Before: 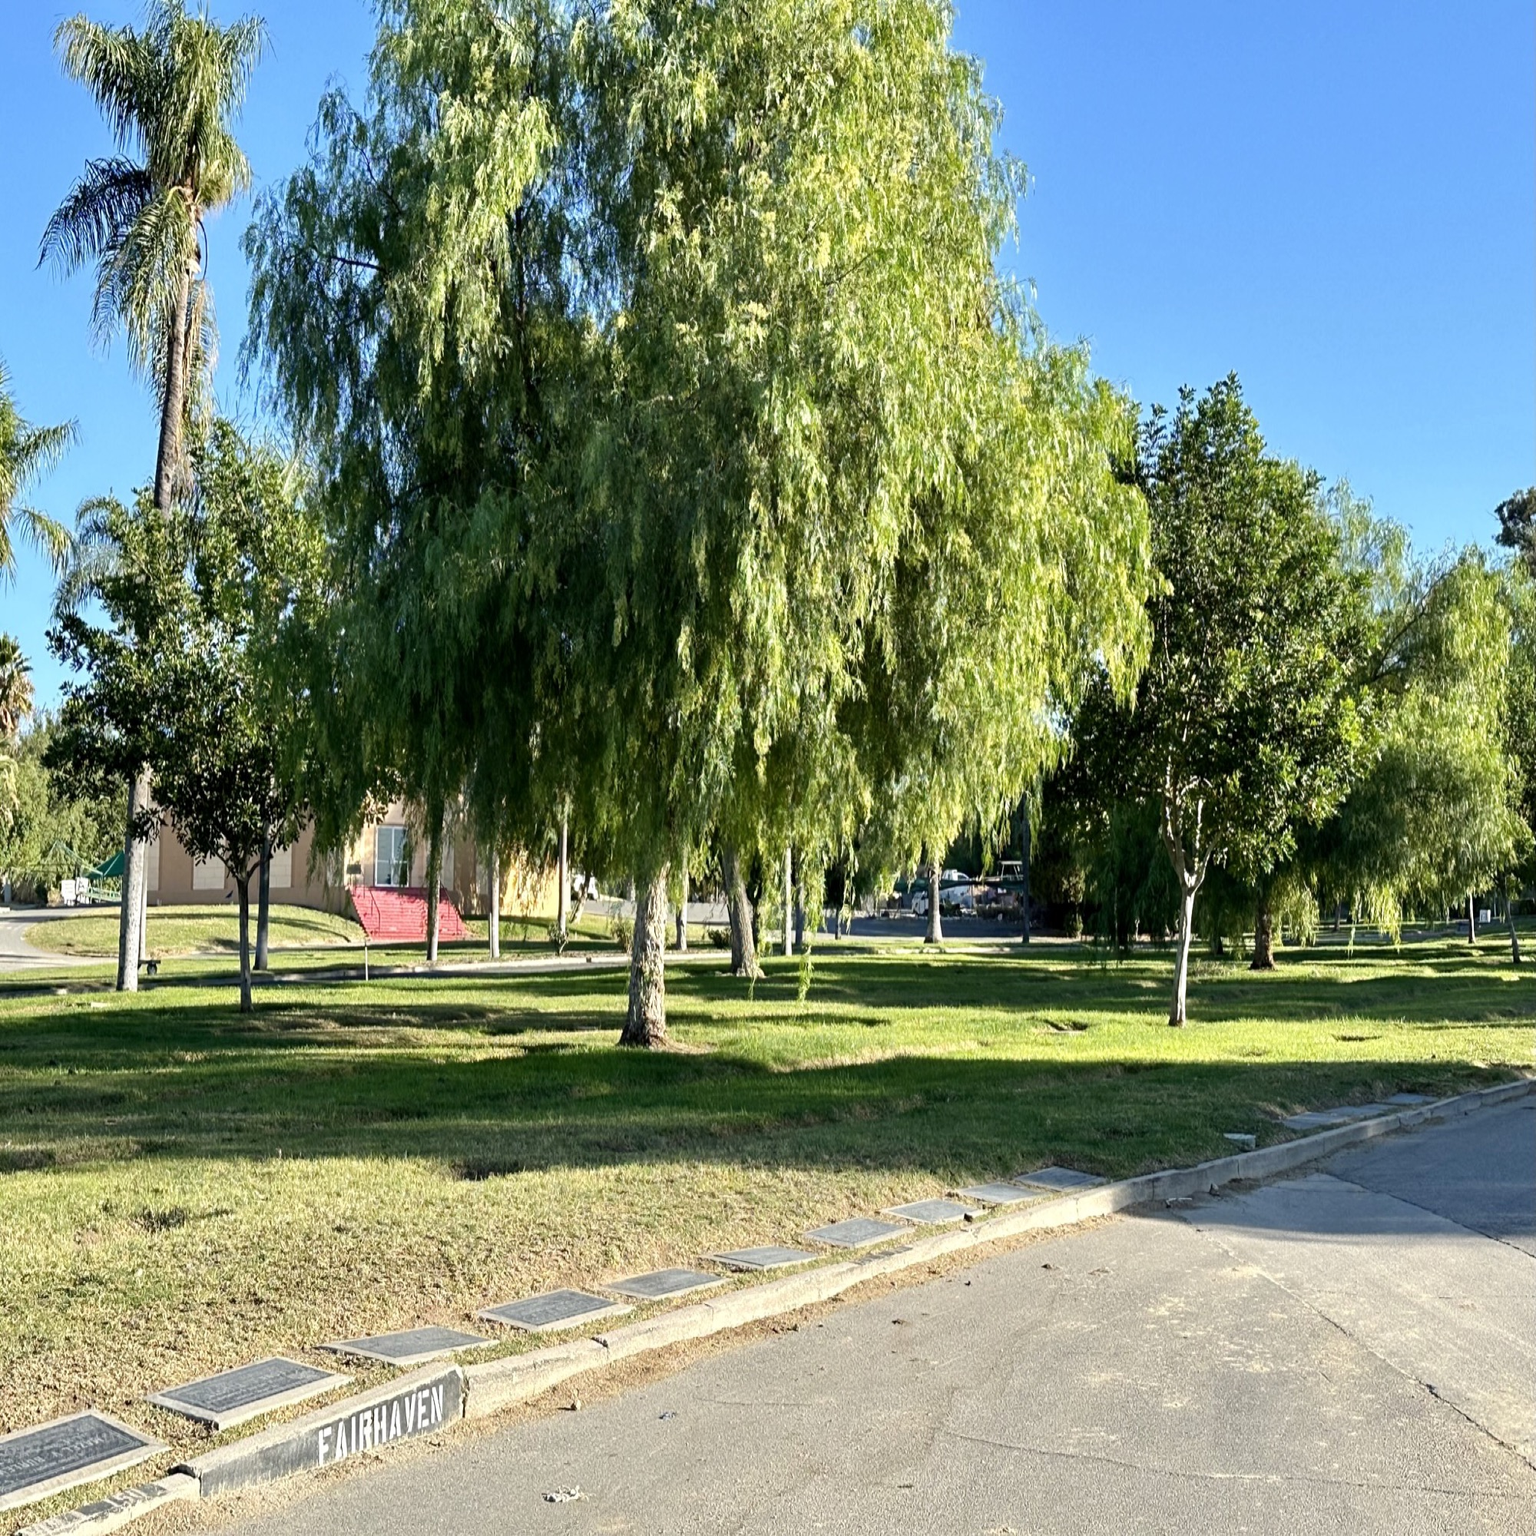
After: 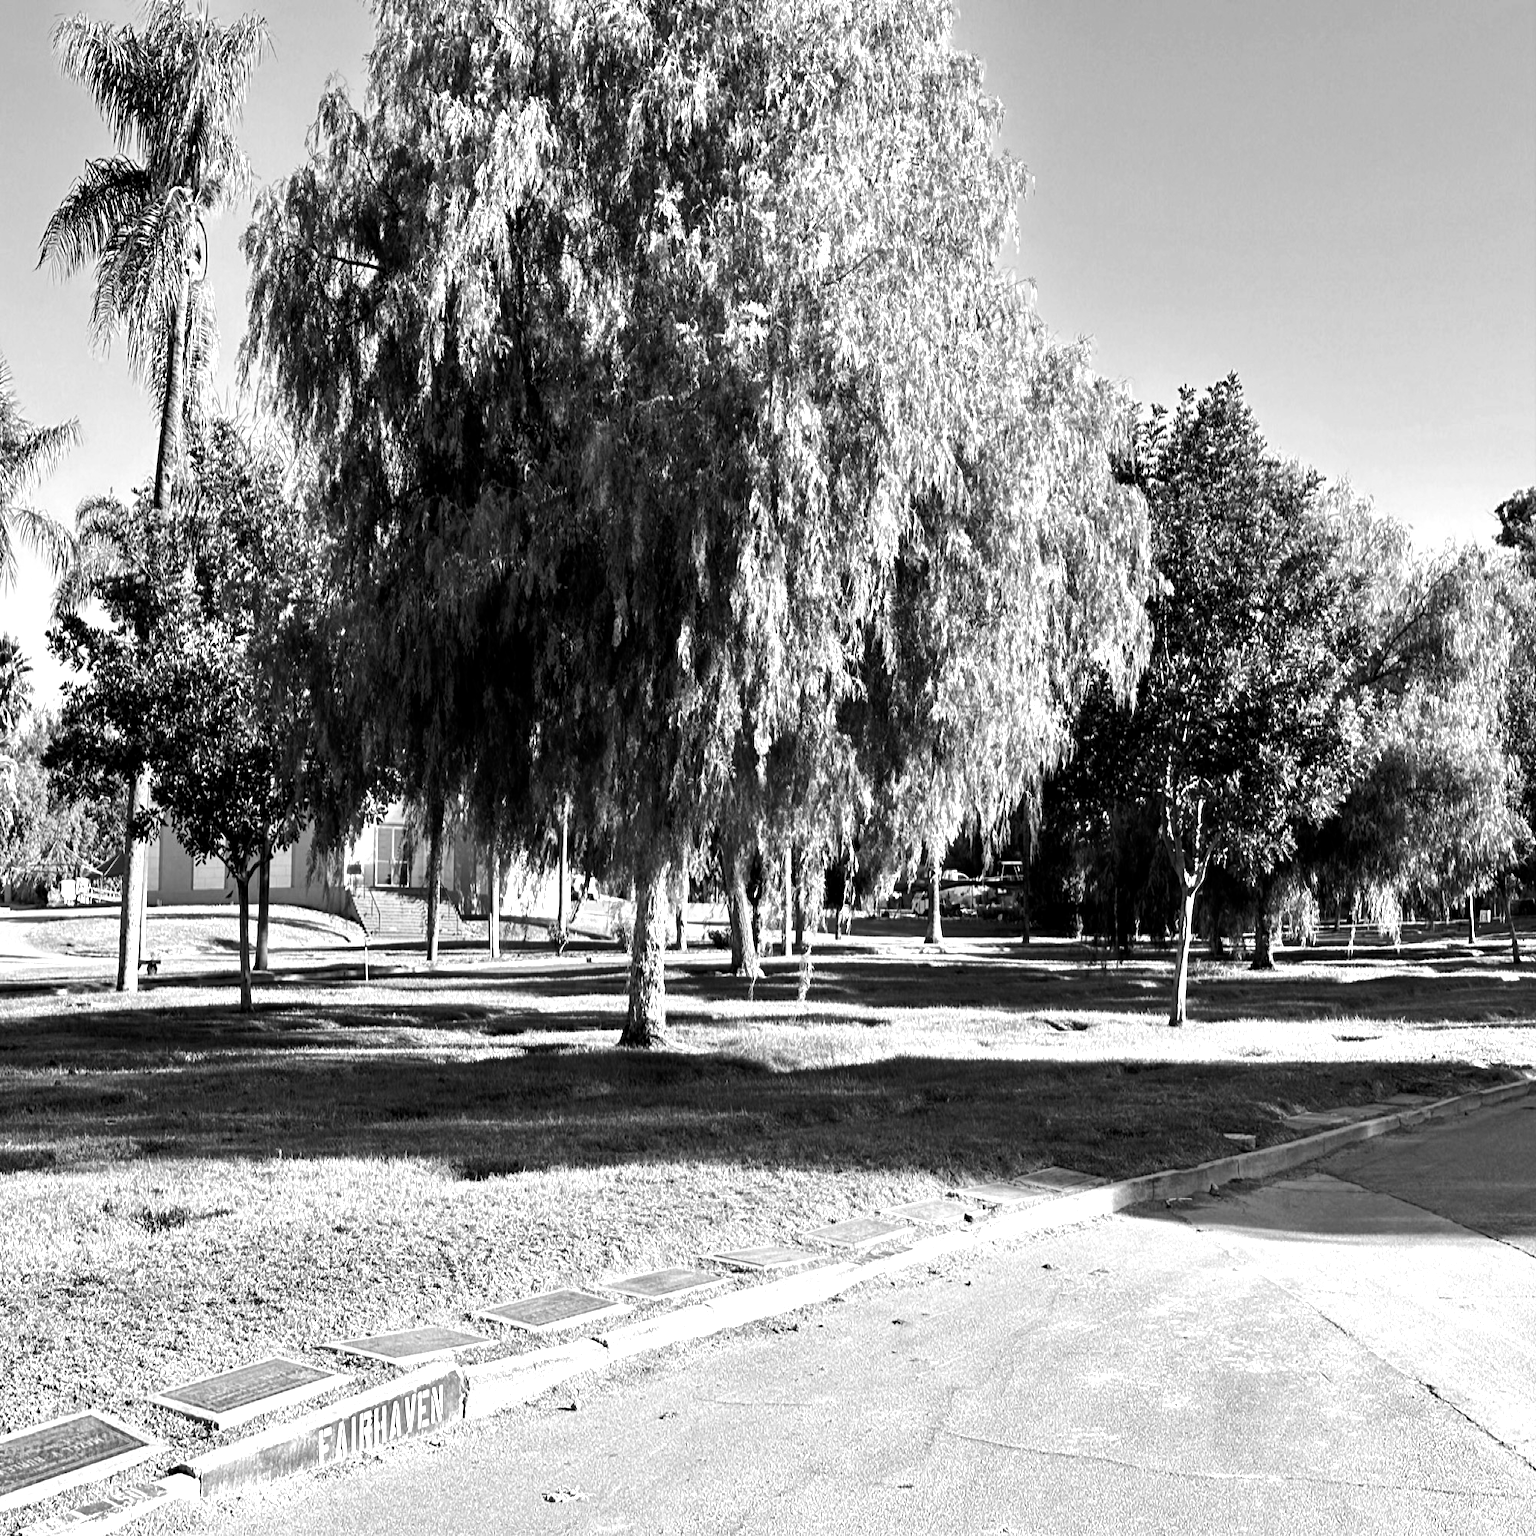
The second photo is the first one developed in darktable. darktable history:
monochrome: on, module defaults
color balance rgb: global offset › luminance -0.37%, perceptual saturation grading › highlights -17.77%, perceptual saturation grading › mid-tones 33.1%, perceptual saturation grading › shadows 50.52%, perceptual brilliance grading › highlights 20%, perceptual brilliance grading › mid-tones 20%, perceptual brilliance grading › shadows -20%, global vibrance 50%
